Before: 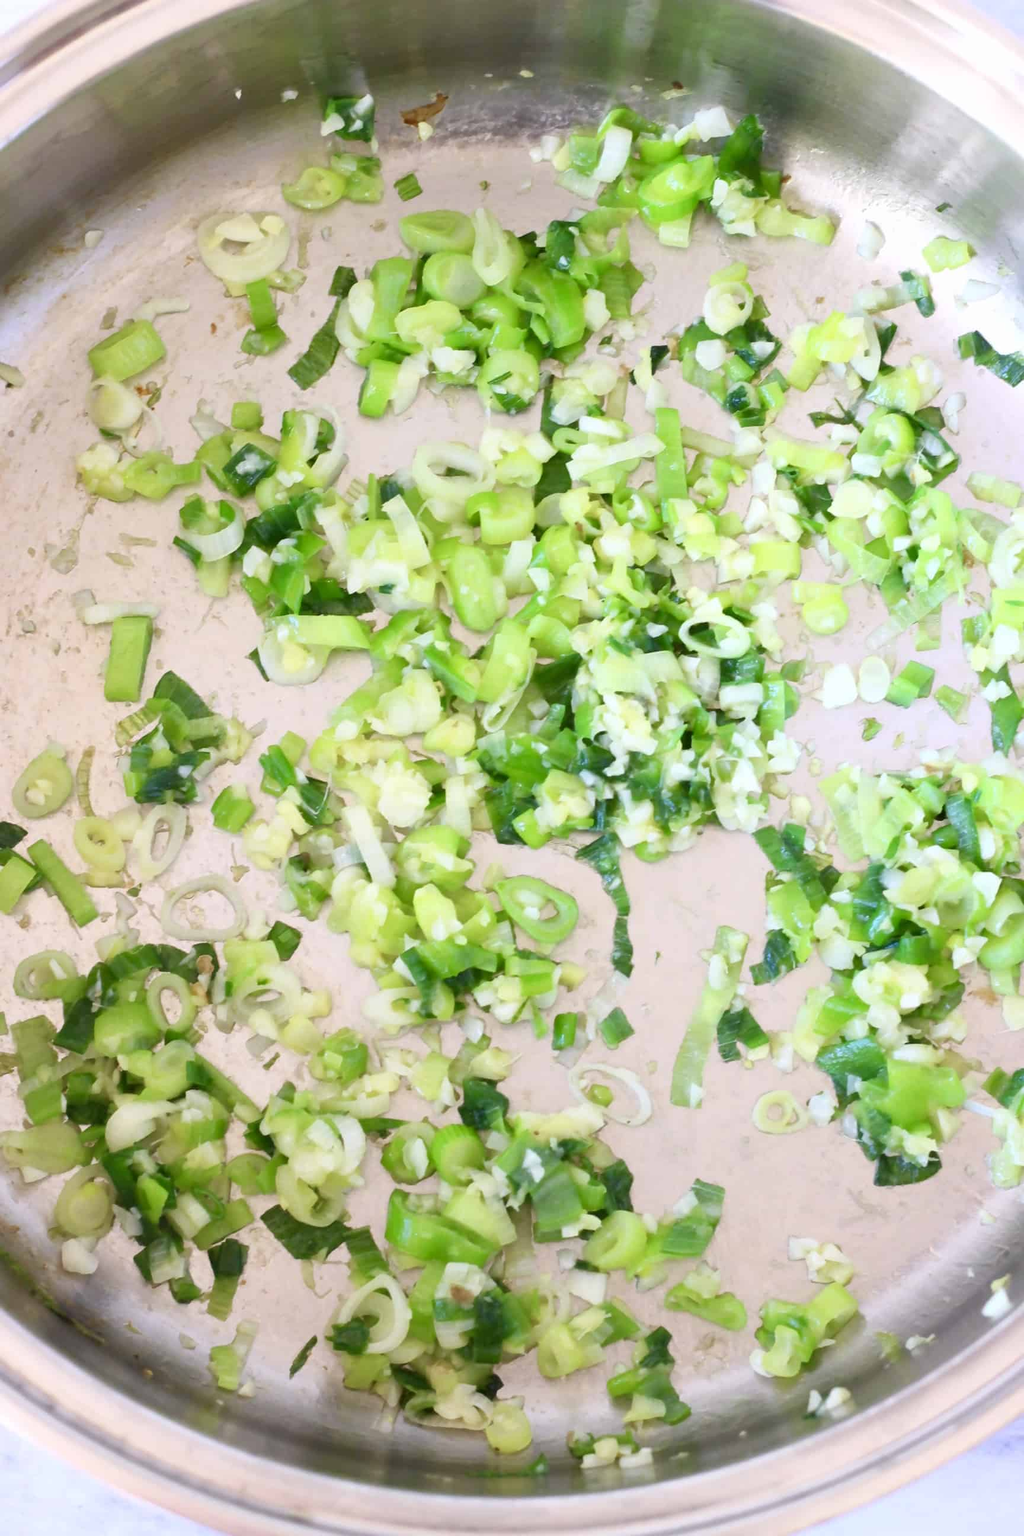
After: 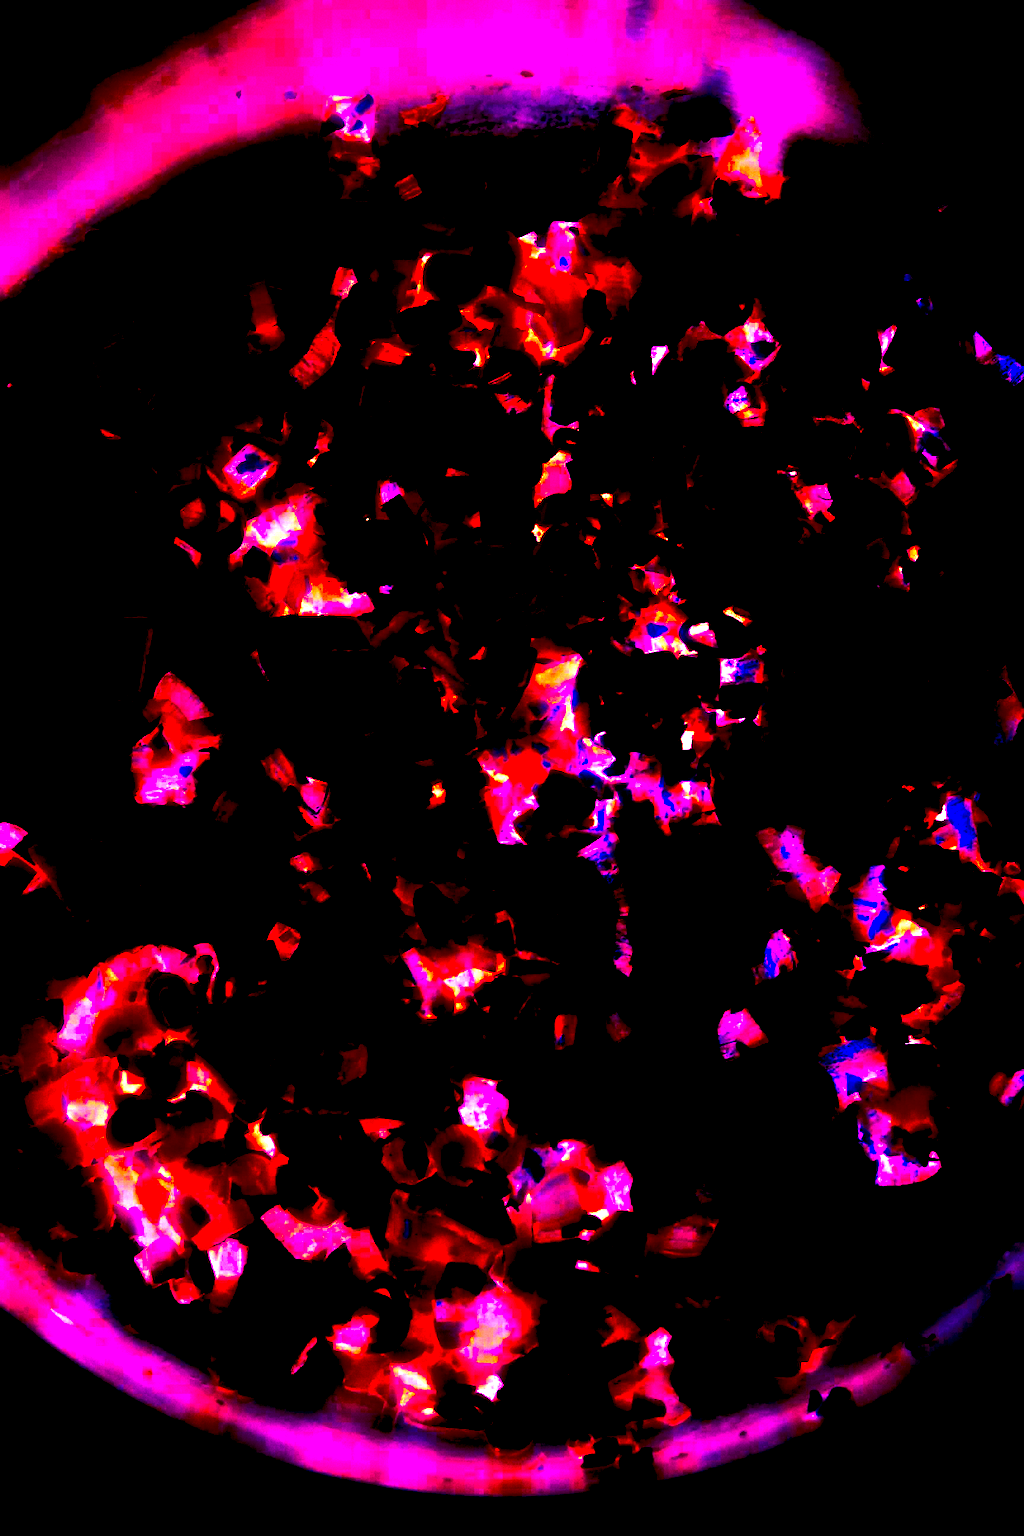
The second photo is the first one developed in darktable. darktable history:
grain: mid-tones bias 0%
bloom: size 5%, threshold 95%, strength 15%
white balance: red 8, blue 8
